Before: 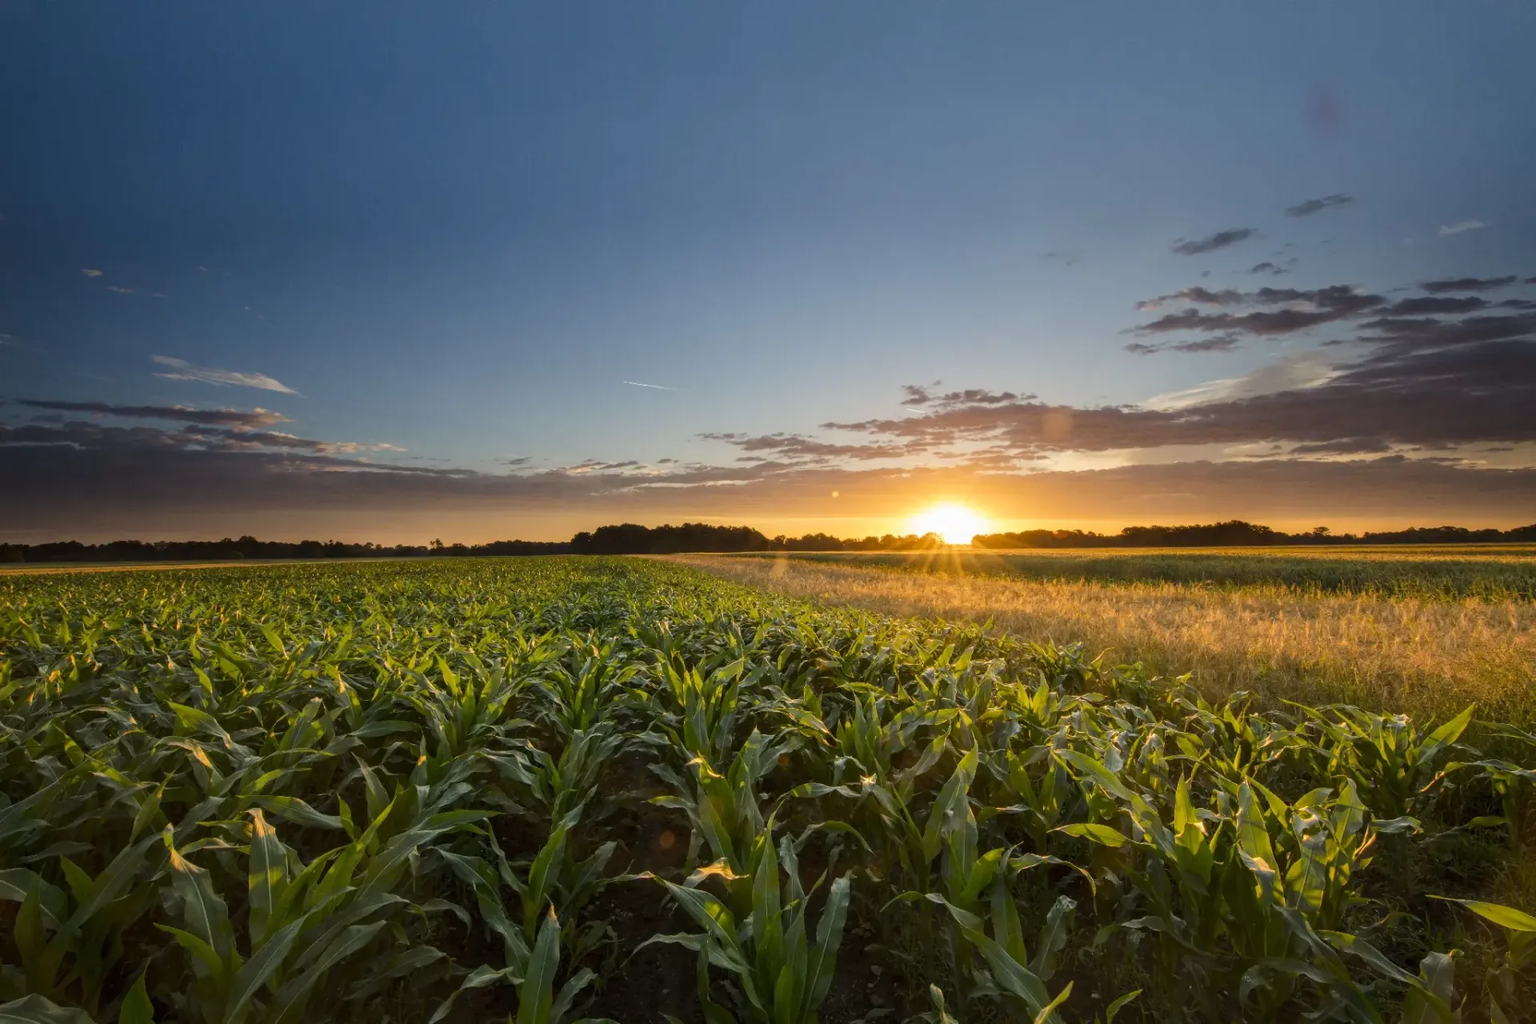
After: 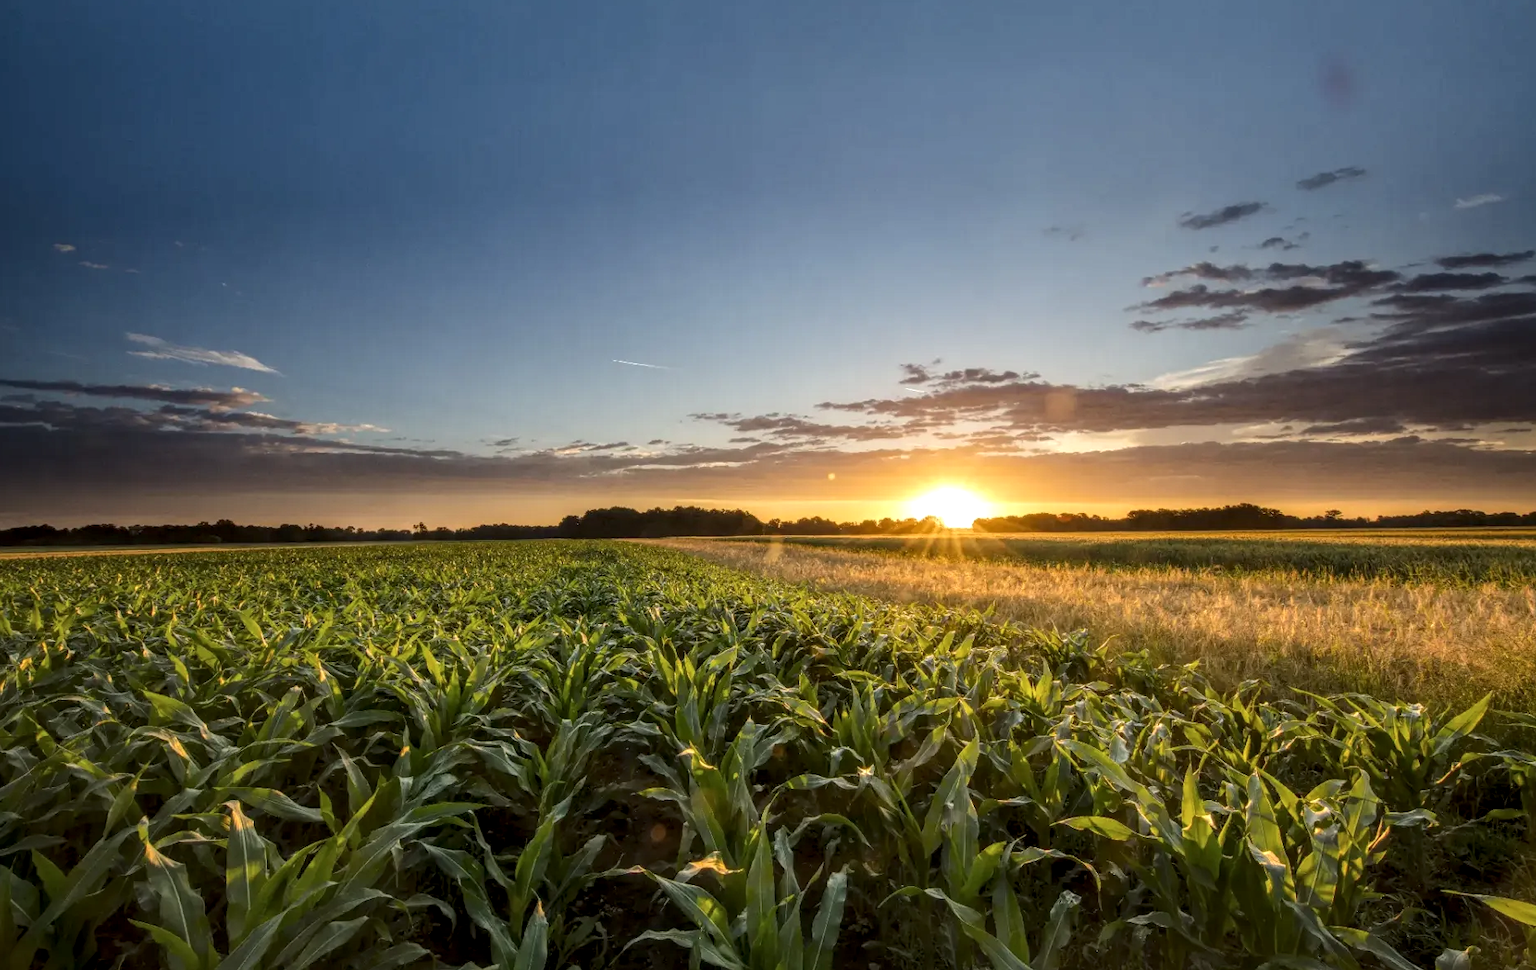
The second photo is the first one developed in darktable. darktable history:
white balance: emerald 1
crop: left 1.964%, top 3.251%, right 1.122%, bottom 4.933%
local contrast: highlights 61%, detail 143%, midtone range 0.428
